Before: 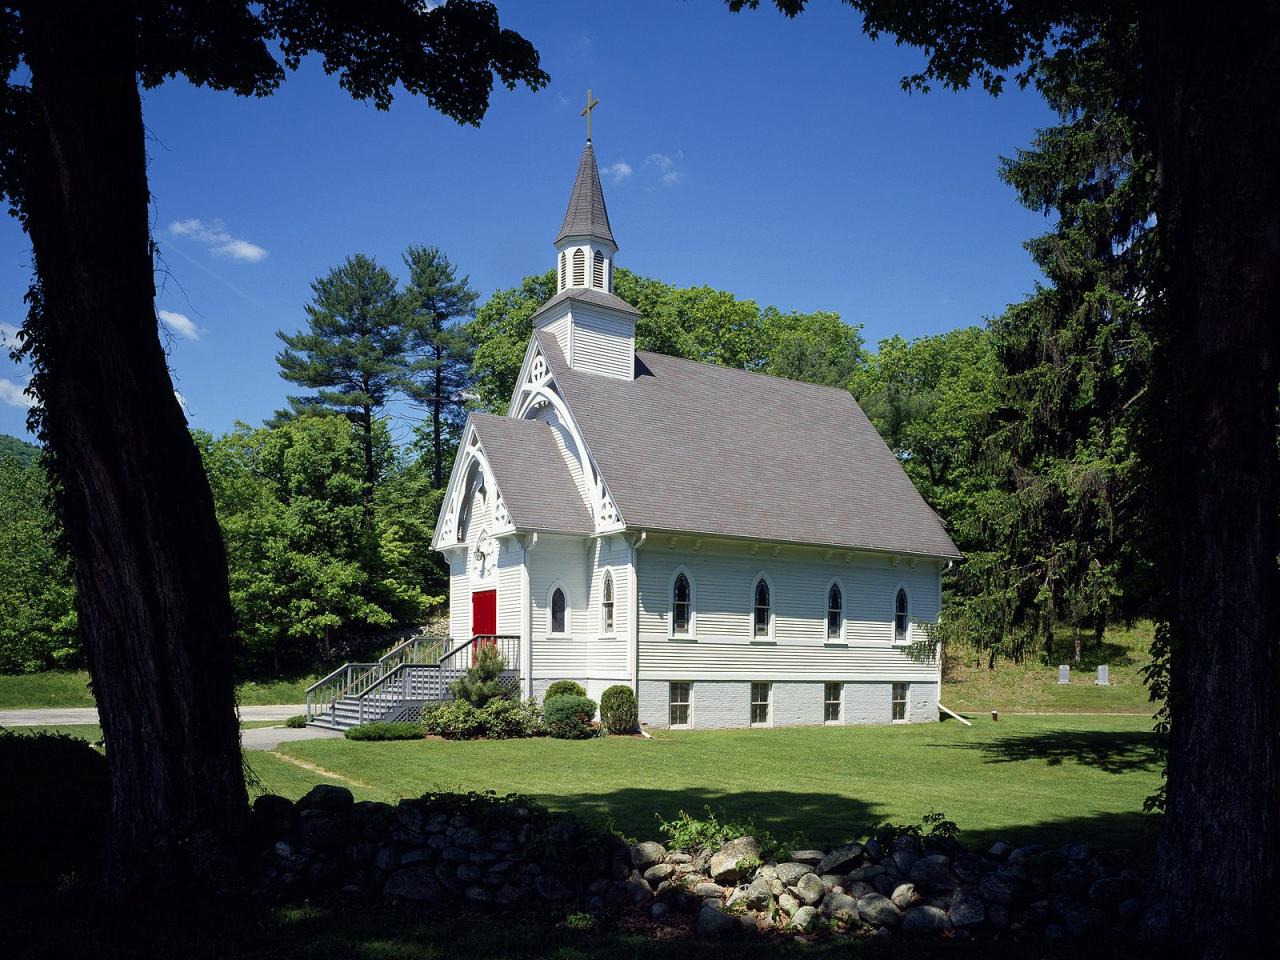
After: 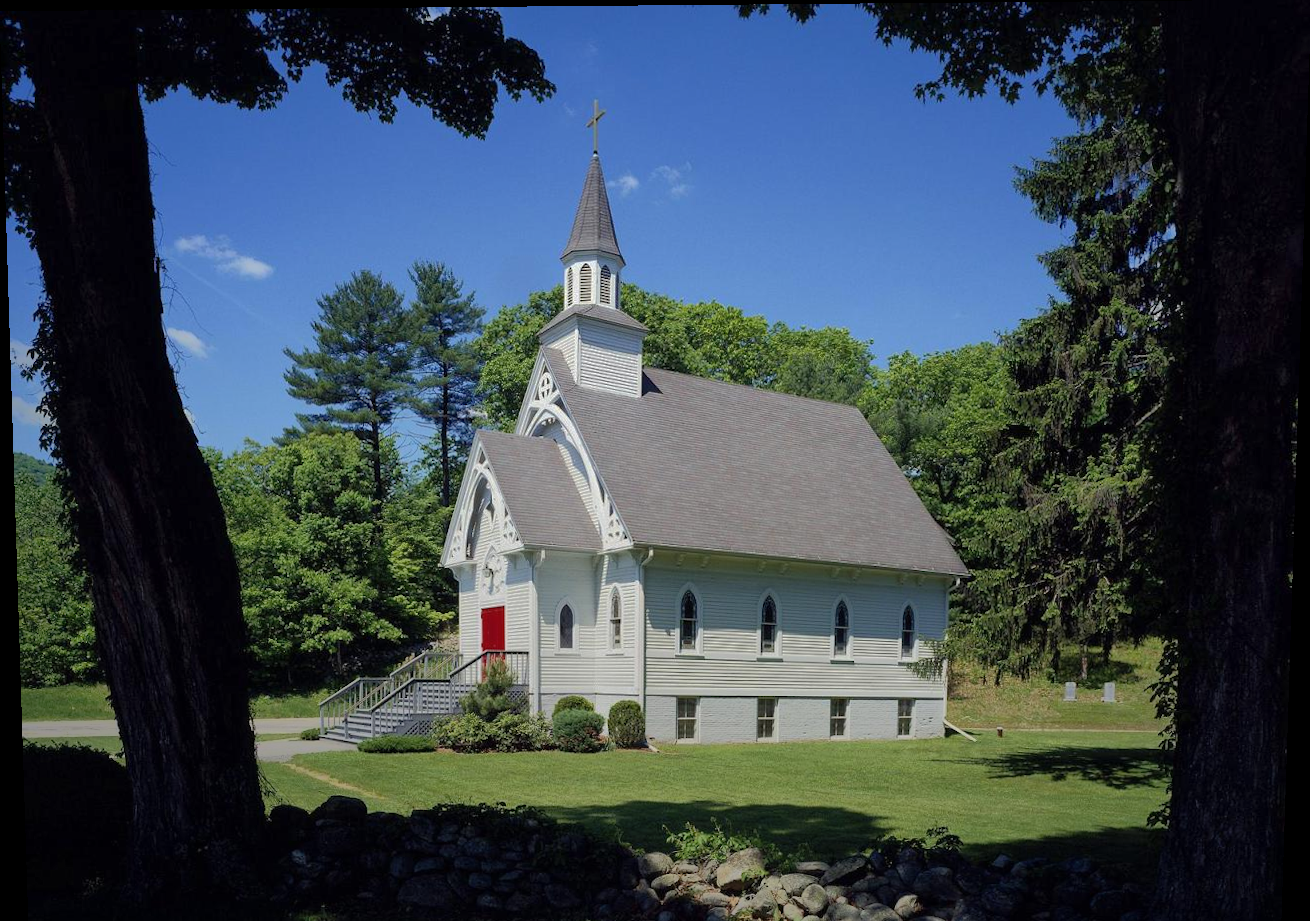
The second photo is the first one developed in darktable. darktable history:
graduated density: rotation -180°, offset 27.42
rotate and perspective: lens shift (vertical) 0.048, lens shift (horizontal) -0.024, automatic cropping off
tone equalizer: on, module defaults
crop and rotate: top 0%, bottom 5.097%
shadows and highlights: shadows 38.43, highlights -74.54
